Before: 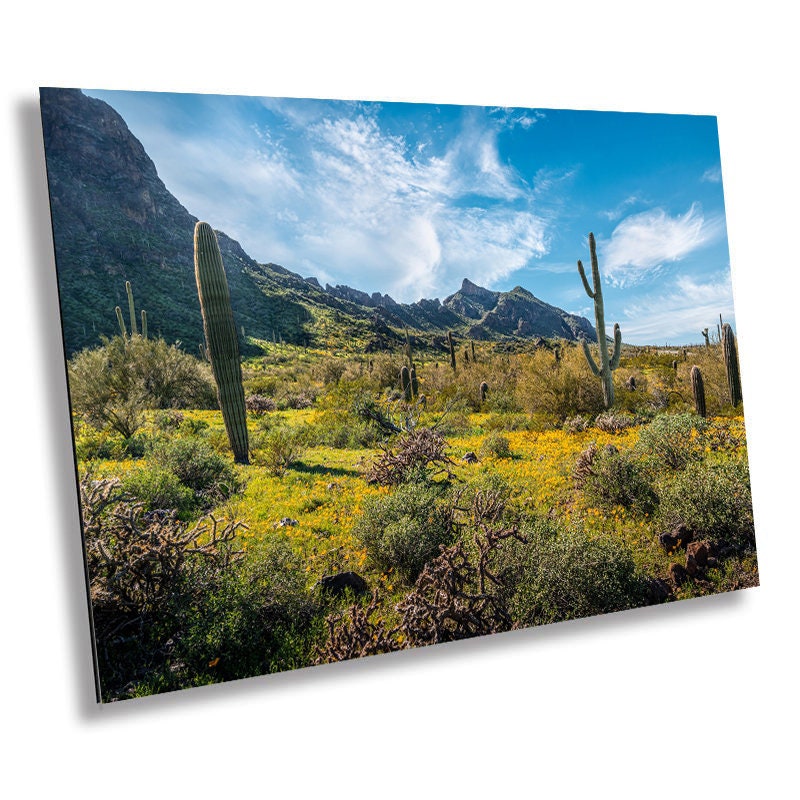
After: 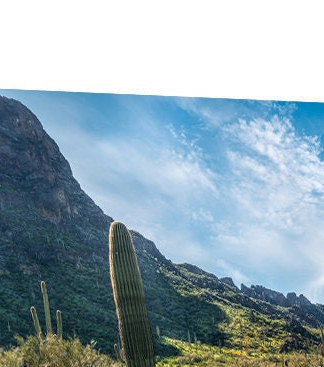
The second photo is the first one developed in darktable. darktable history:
crop and rotate: left 10.816%, top 0.063%, right 48.679%, bottom 54.002%
